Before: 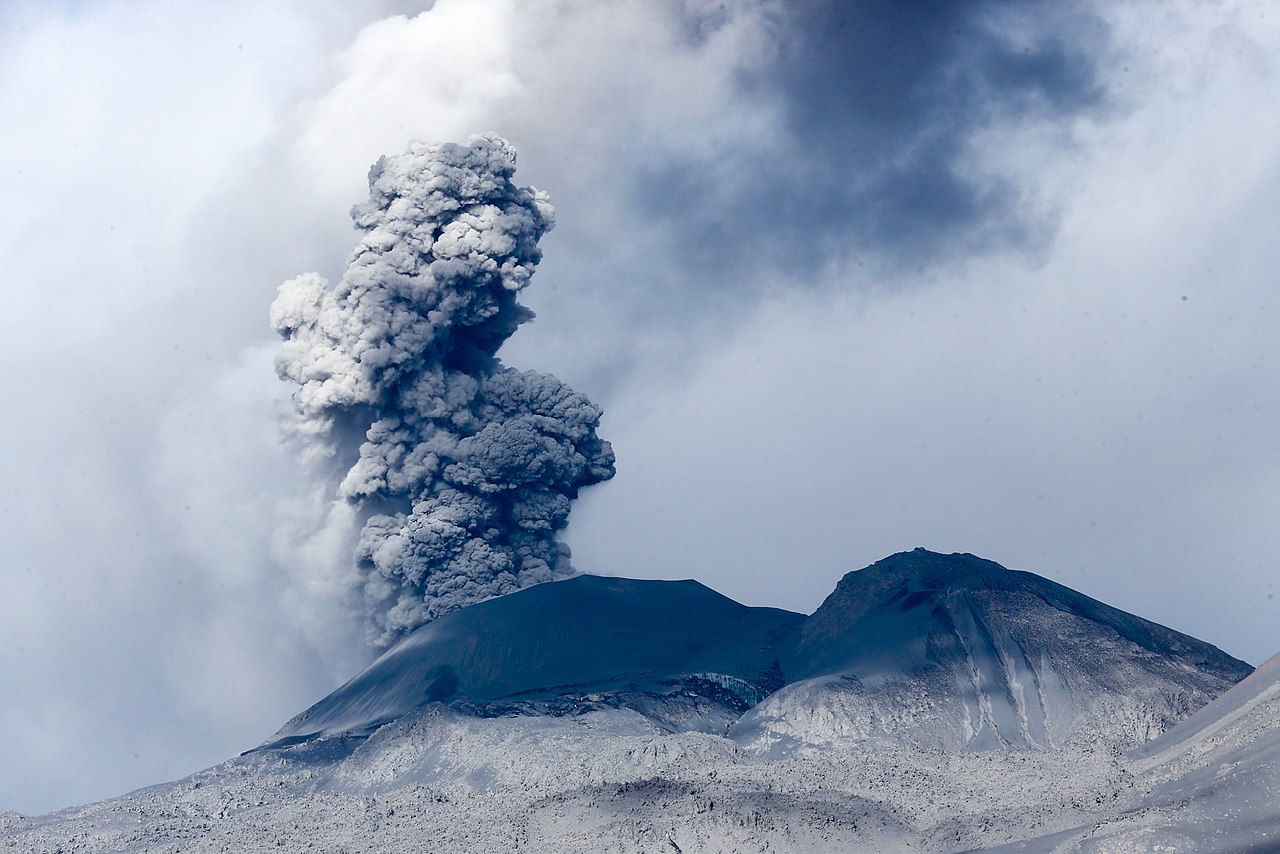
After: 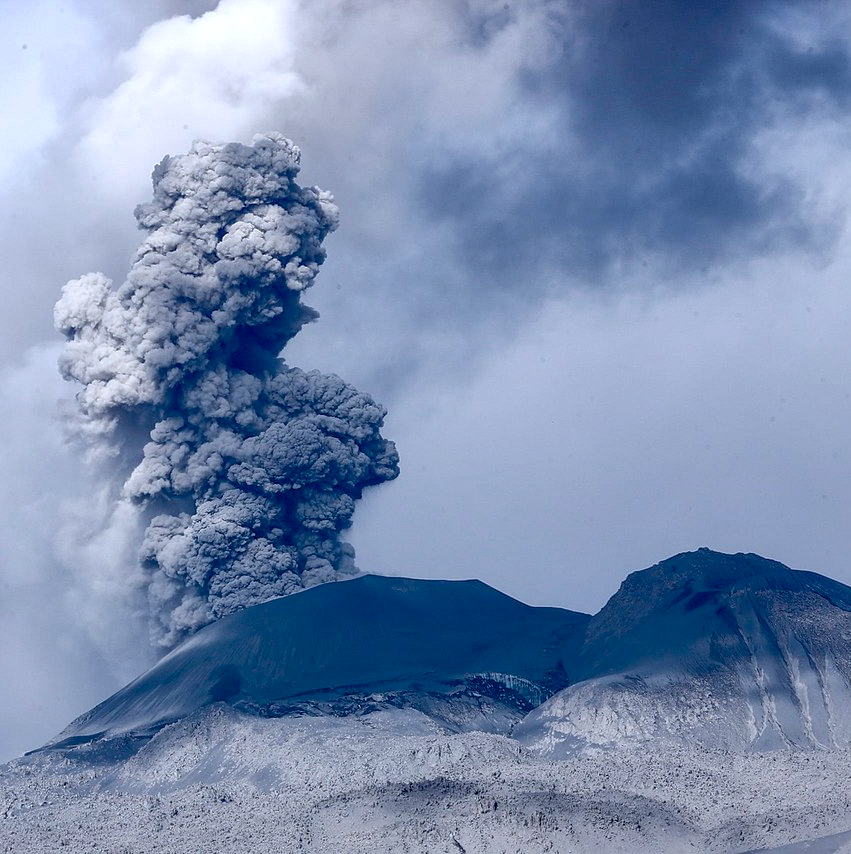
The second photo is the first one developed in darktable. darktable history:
color calibration: illuminant as shot in camera, x 0.358, y 0.373, temperature 4628.91 K
local contrast: on, module defaults
crop: left 16.899%, right 16.556%
shadows and highlights: on, module defaults
